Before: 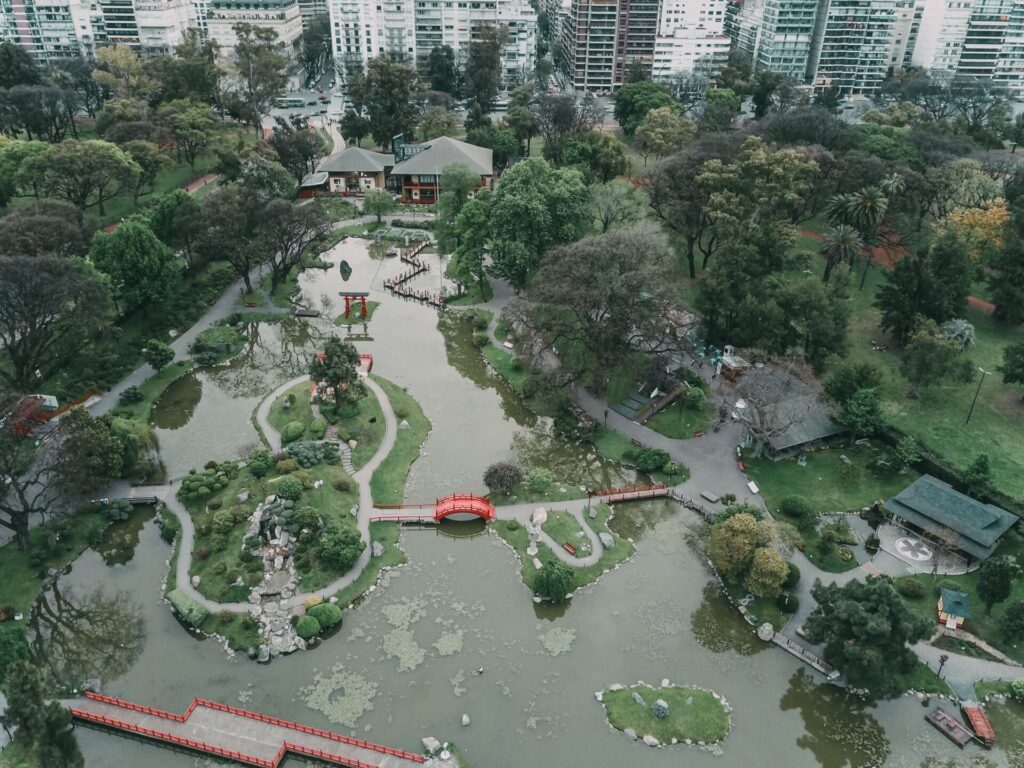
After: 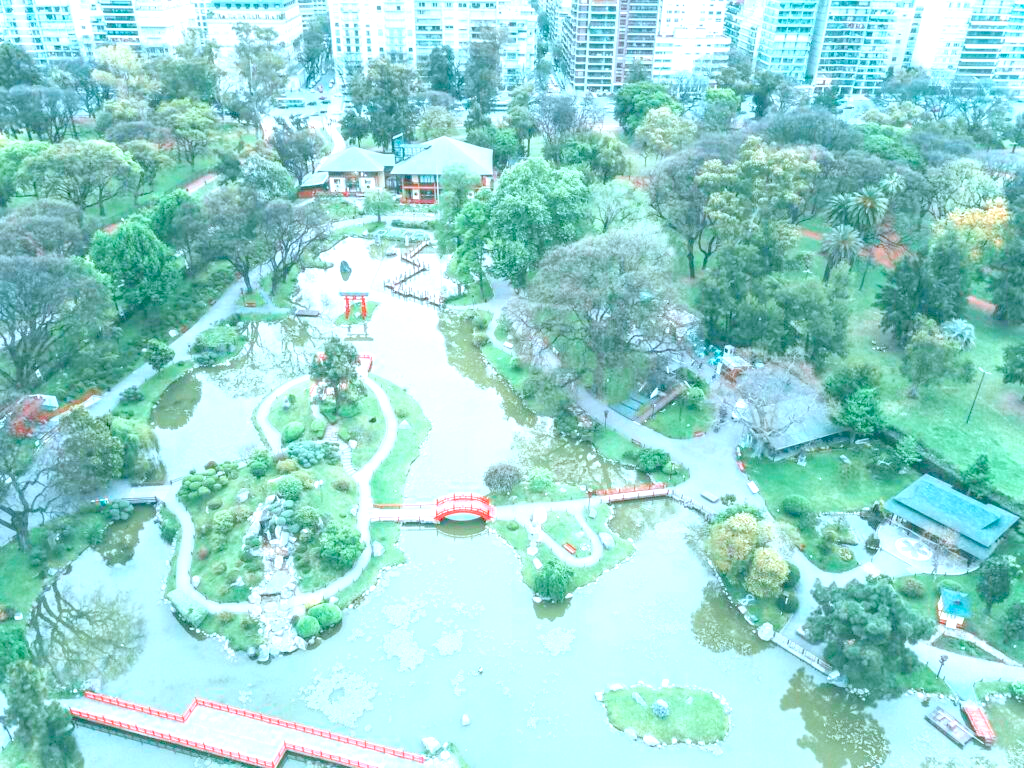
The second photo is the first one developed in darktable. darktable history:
color correction: highlights a* -10.69, highlights b* -19.19
levels: levels [0.008, 0.318, 0.836]
exposure: black level correction 0, exposure 1.3 EV, compensate exposure bias true, compensate highlight preservation false
